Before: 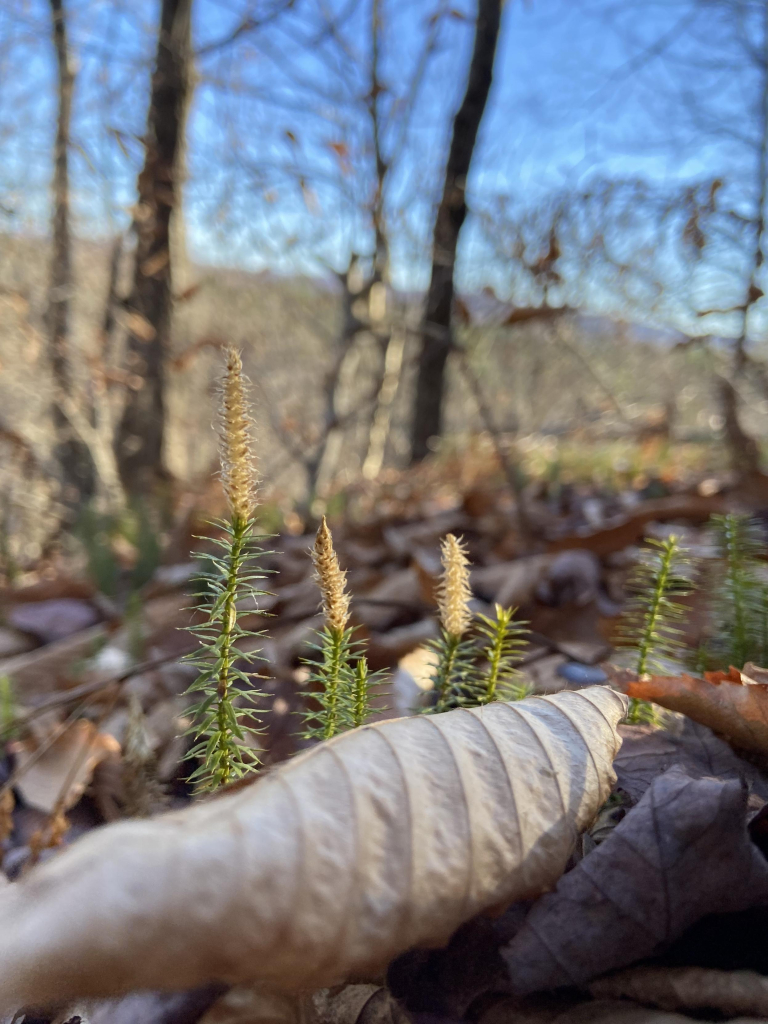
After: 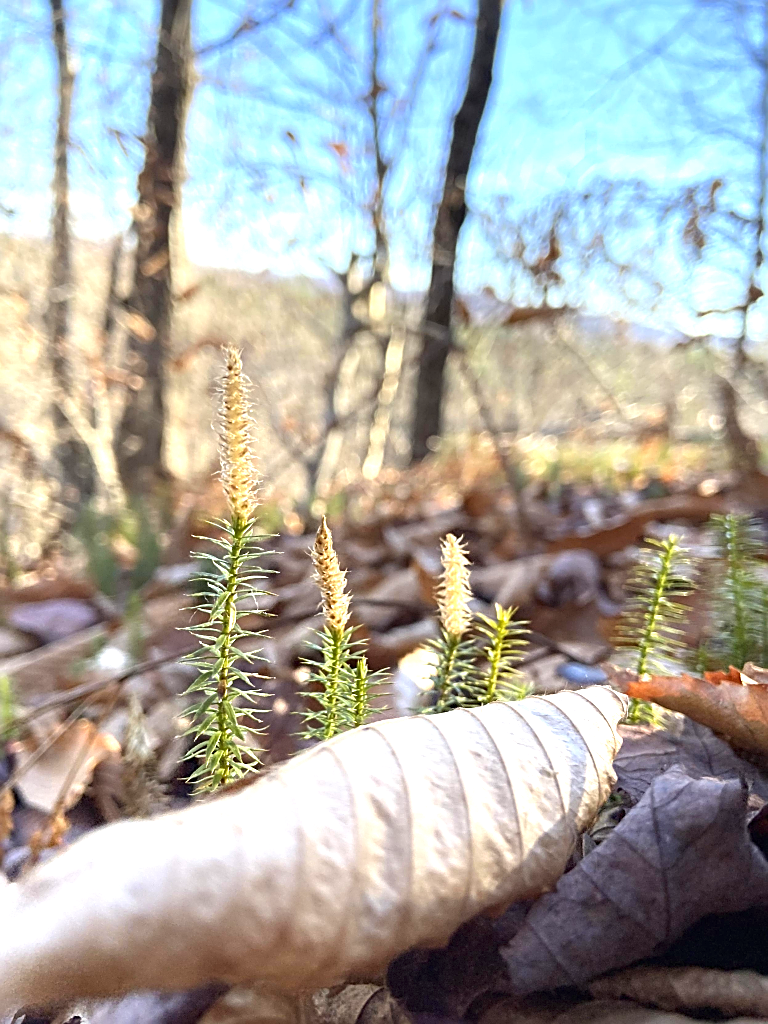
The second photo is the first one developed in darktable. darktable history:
exposure: black level correction 0, exposure 1.199 EV, compensate highlight preservation false
sharpen: amount 0.751
